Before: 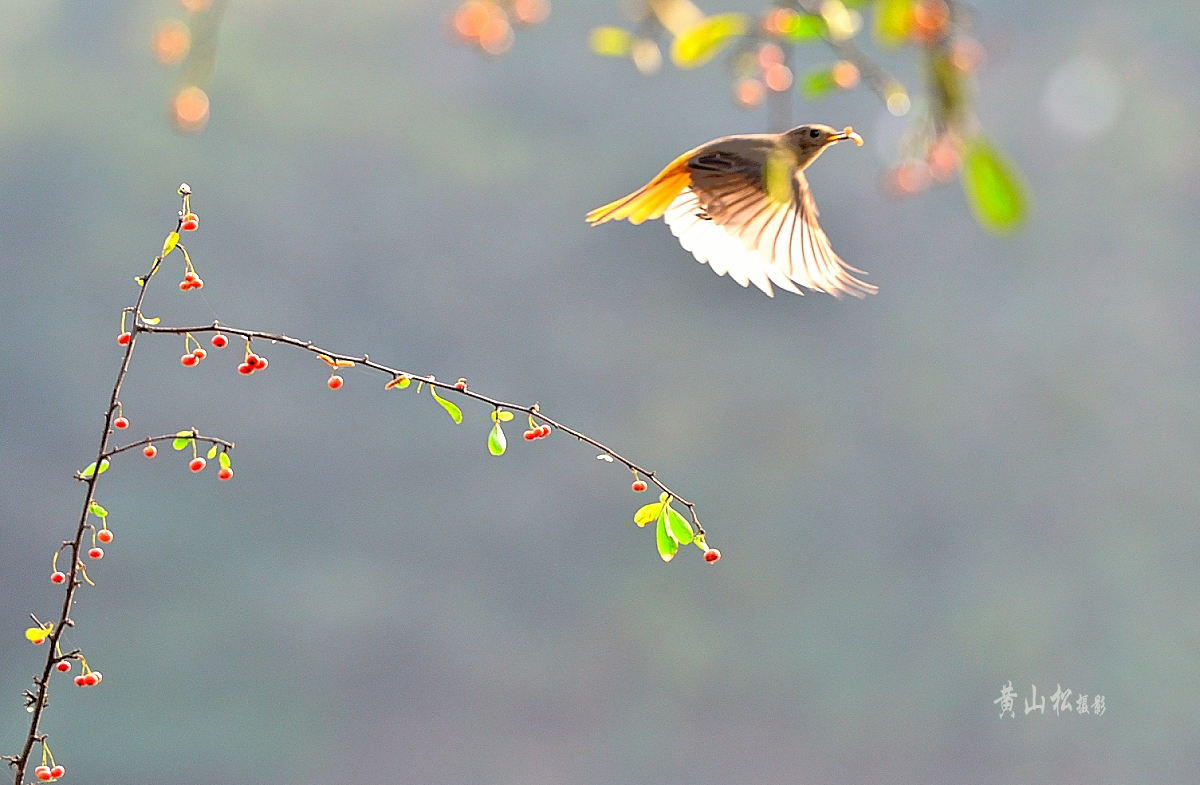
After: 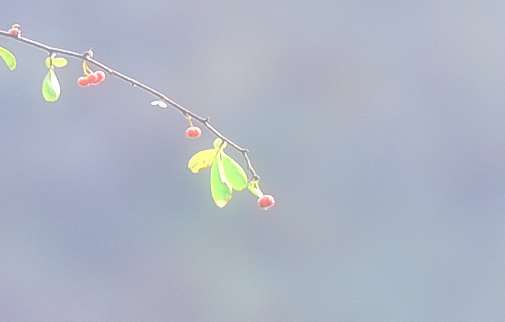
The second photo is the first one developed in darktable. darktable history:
crop: left 37.221%, top 45.169%, right 20.63%, bottom 13.777%
white balance: red 1.004, blue 1.096
soften: on, module defaults
exposure: exposure 0.4 EV, compensate highlight preservation false
